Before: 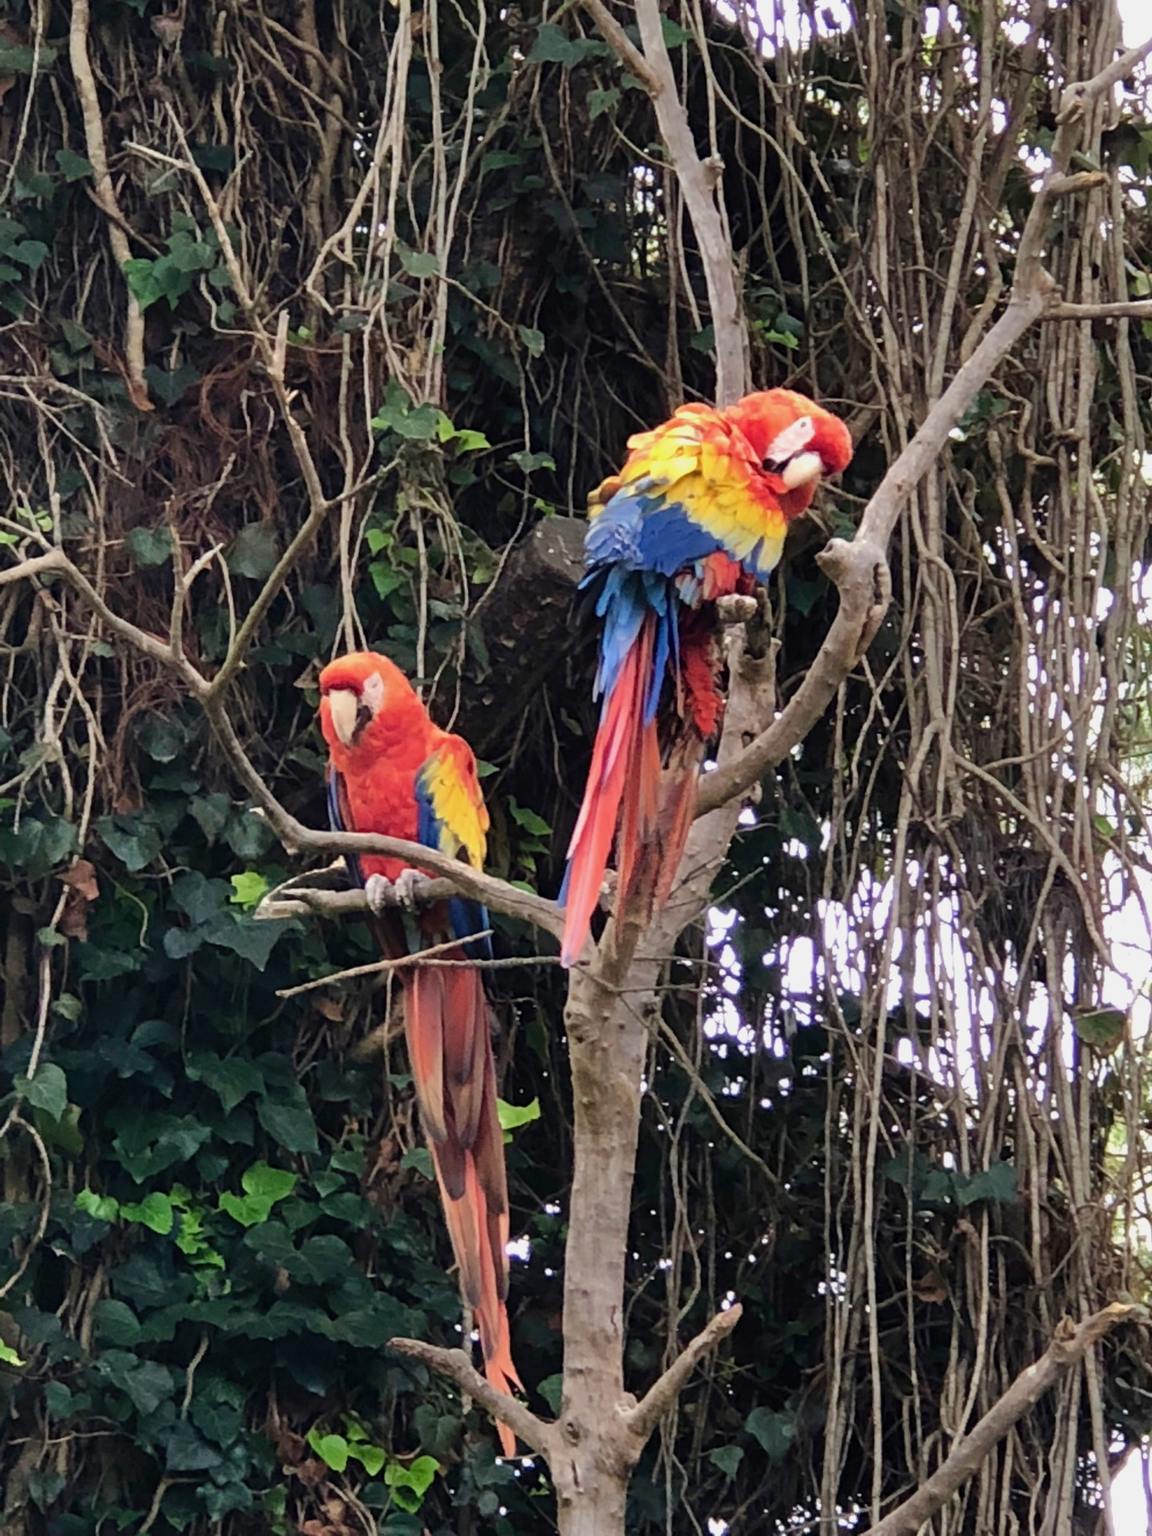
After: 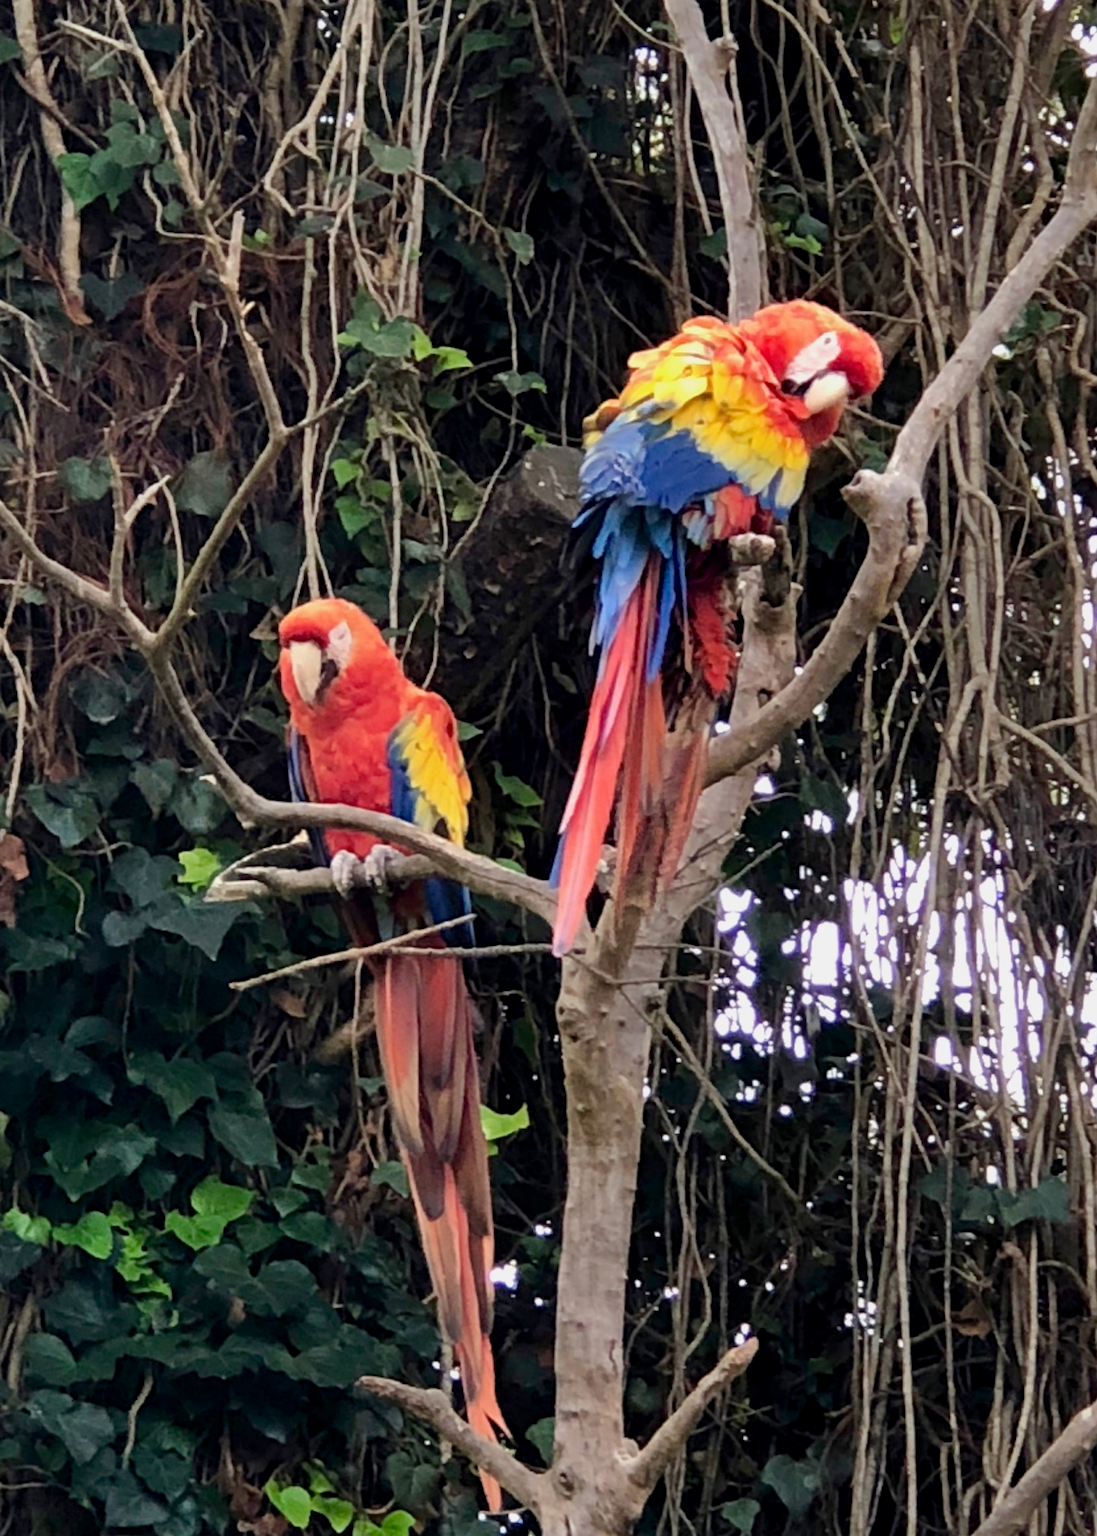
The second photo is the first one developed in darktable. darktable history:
crop: left 6.426%, top 8.102%, right 9.55%, bottom 3.694%
